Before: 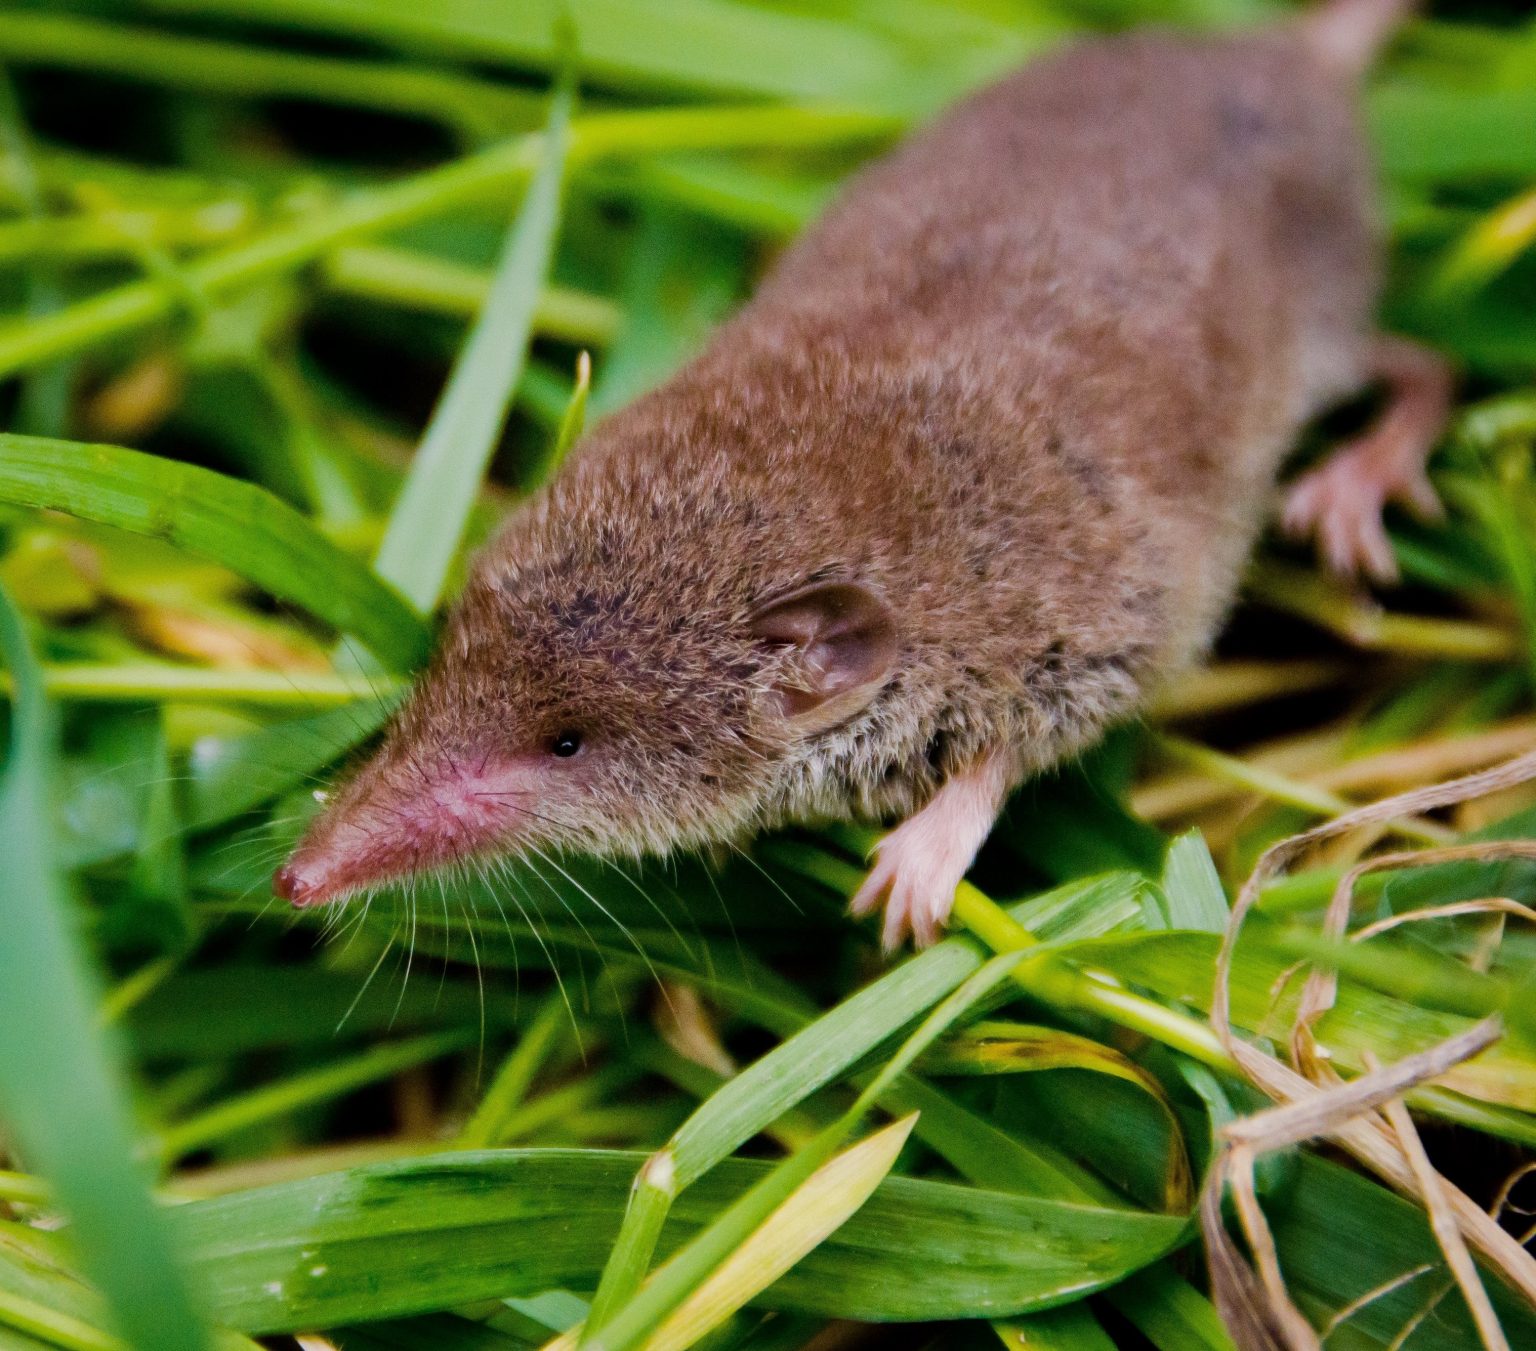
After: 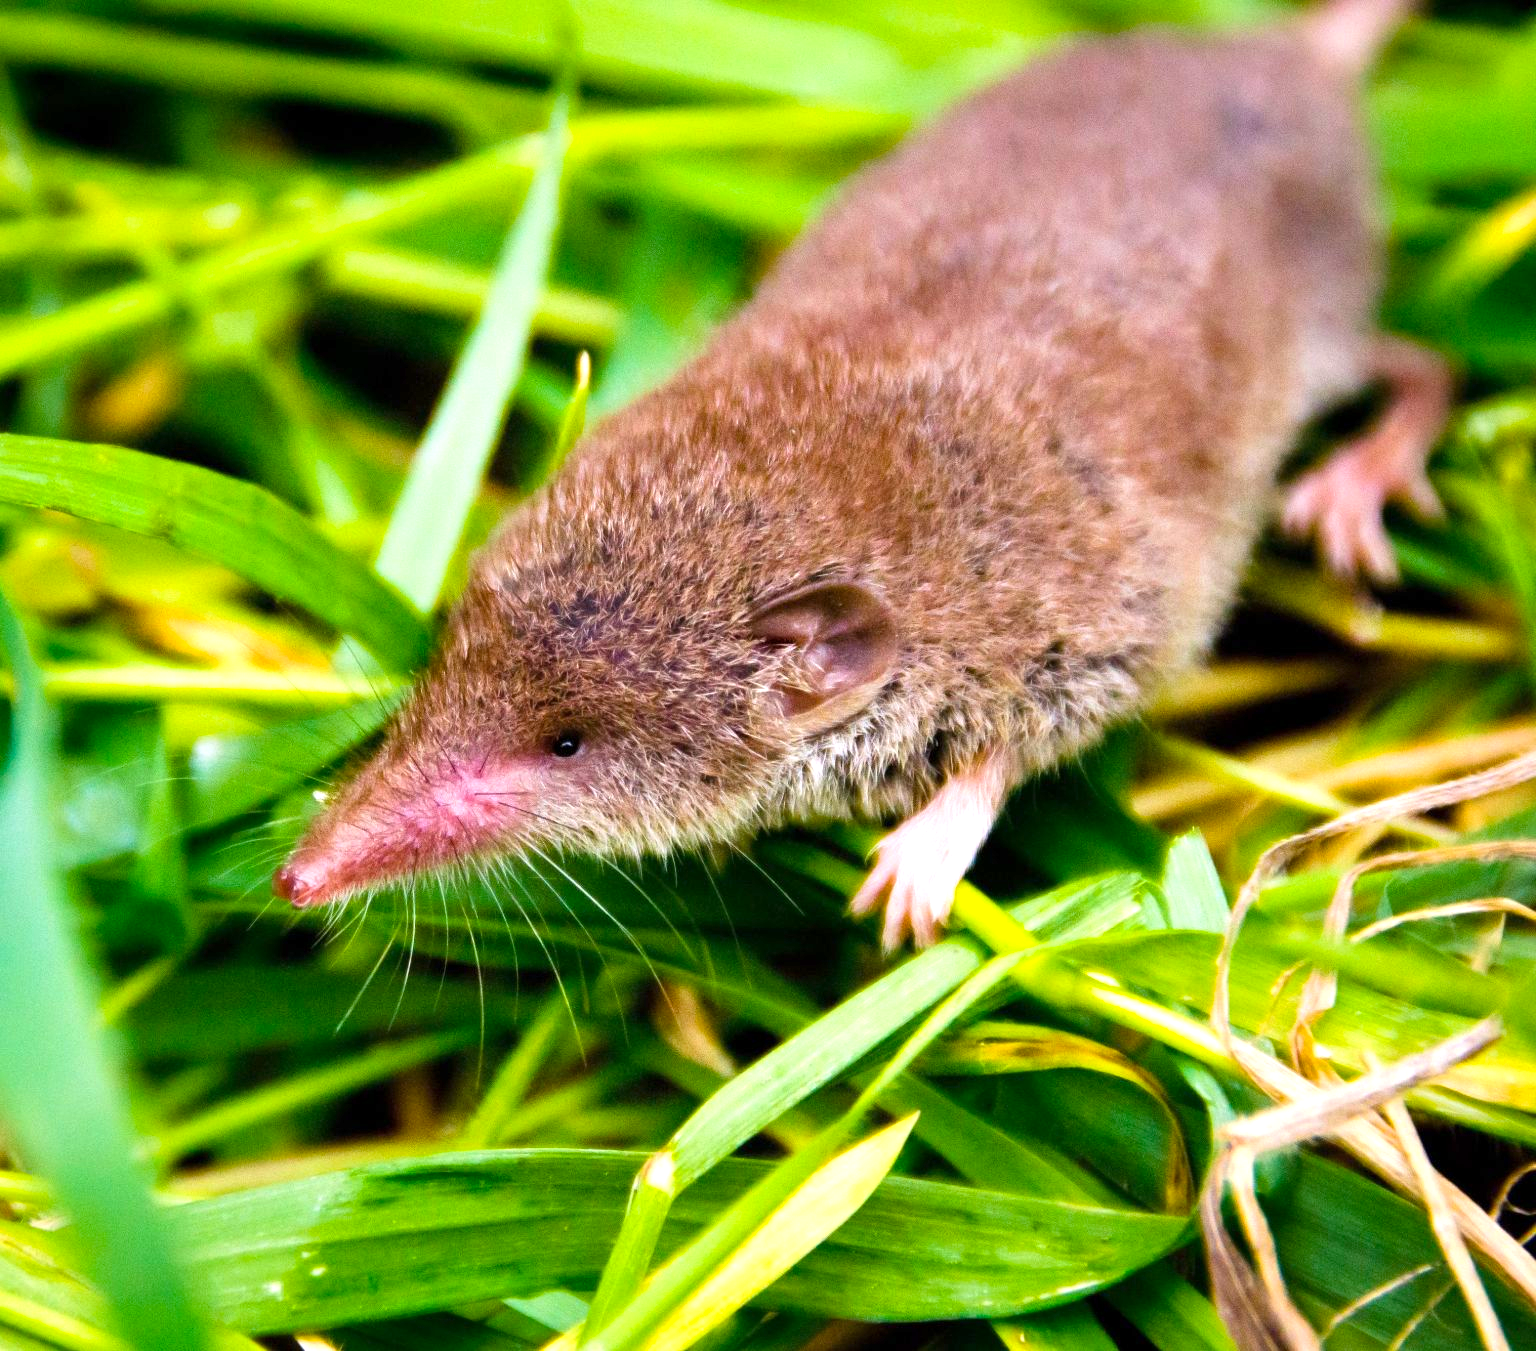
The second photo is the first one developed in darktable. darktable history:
color balance rgb: linear chroma grading › global chroma 6.48%, perceptual saturation grading › global saturation 12.96%, global vibrance 6.02%
exposure: exposure 1.061 EV, compensate highlight preservation false
color balance: output saturation 98.5%
